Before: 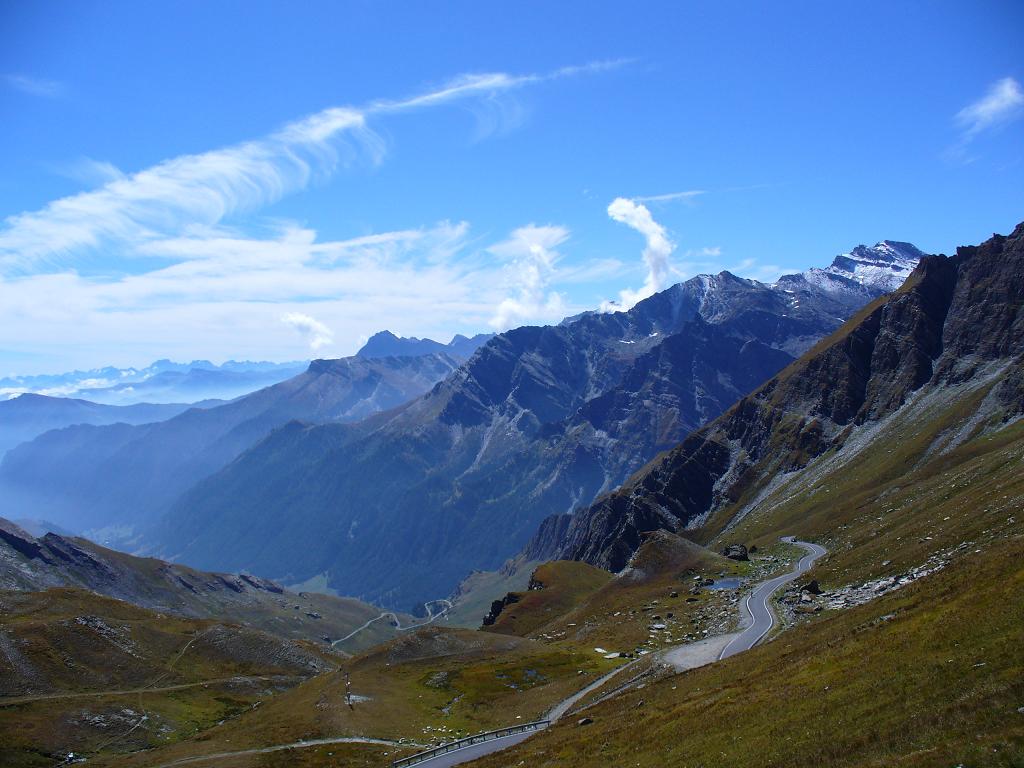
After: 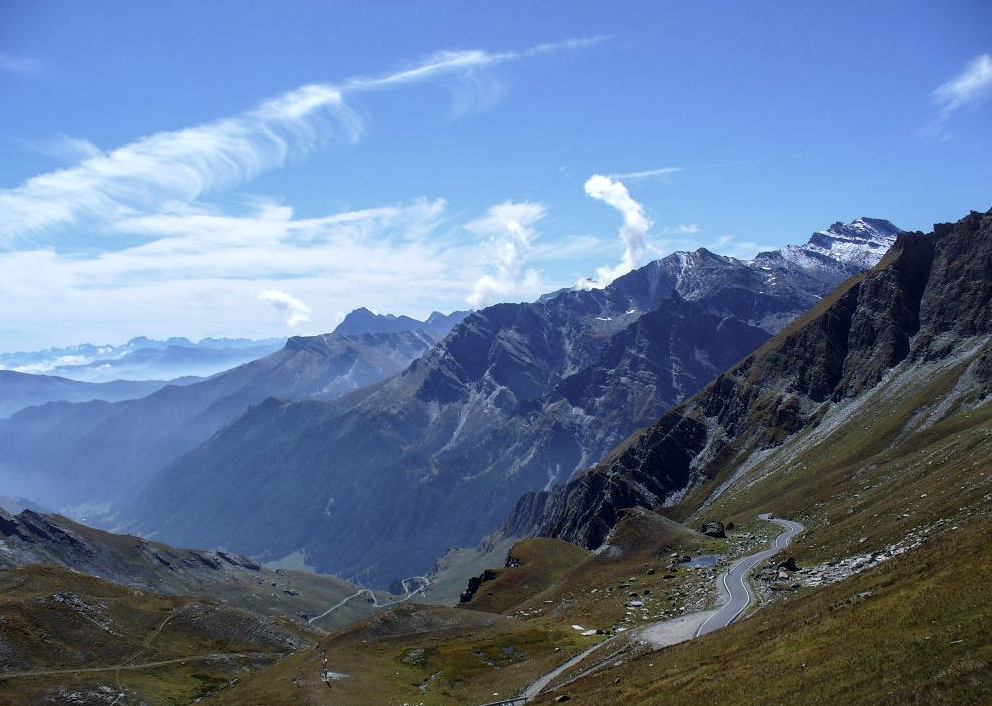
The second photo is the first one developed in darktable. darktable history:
color correction: highlights b* 0.016, saturation 0.793
local contrast: on, module defaults
crop: left 2.291%, top 3.11%, right 0.771%, bottom 4.948%
